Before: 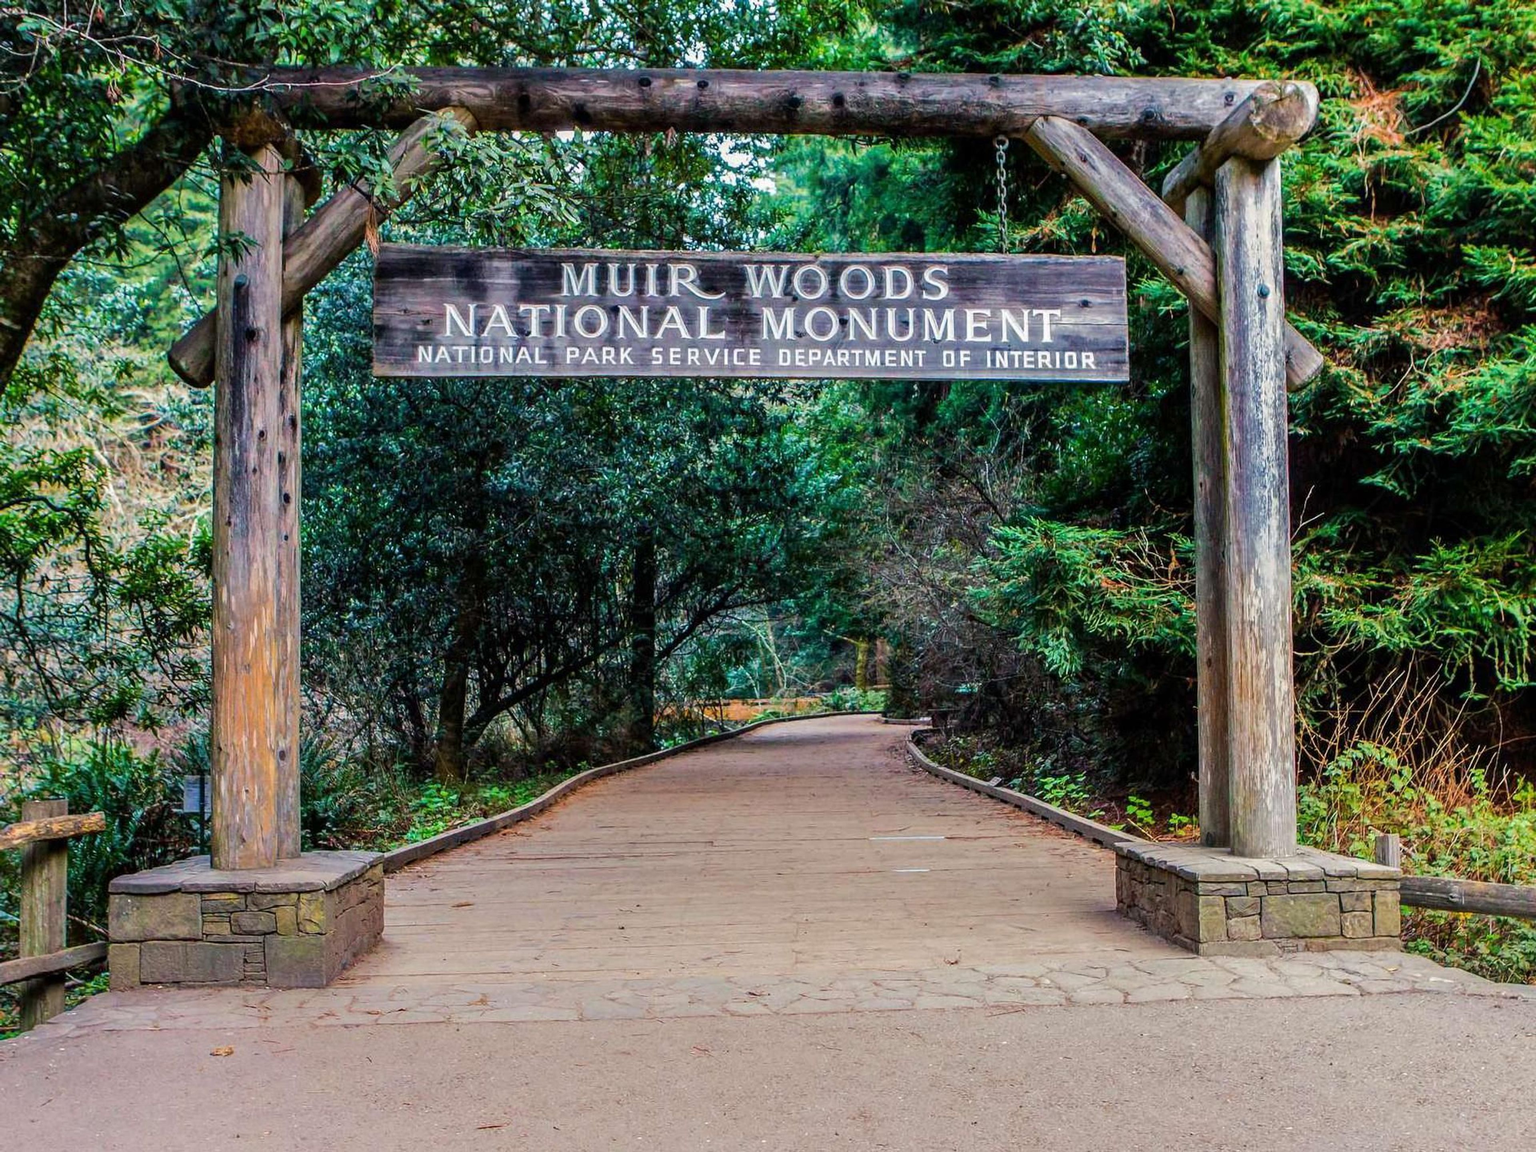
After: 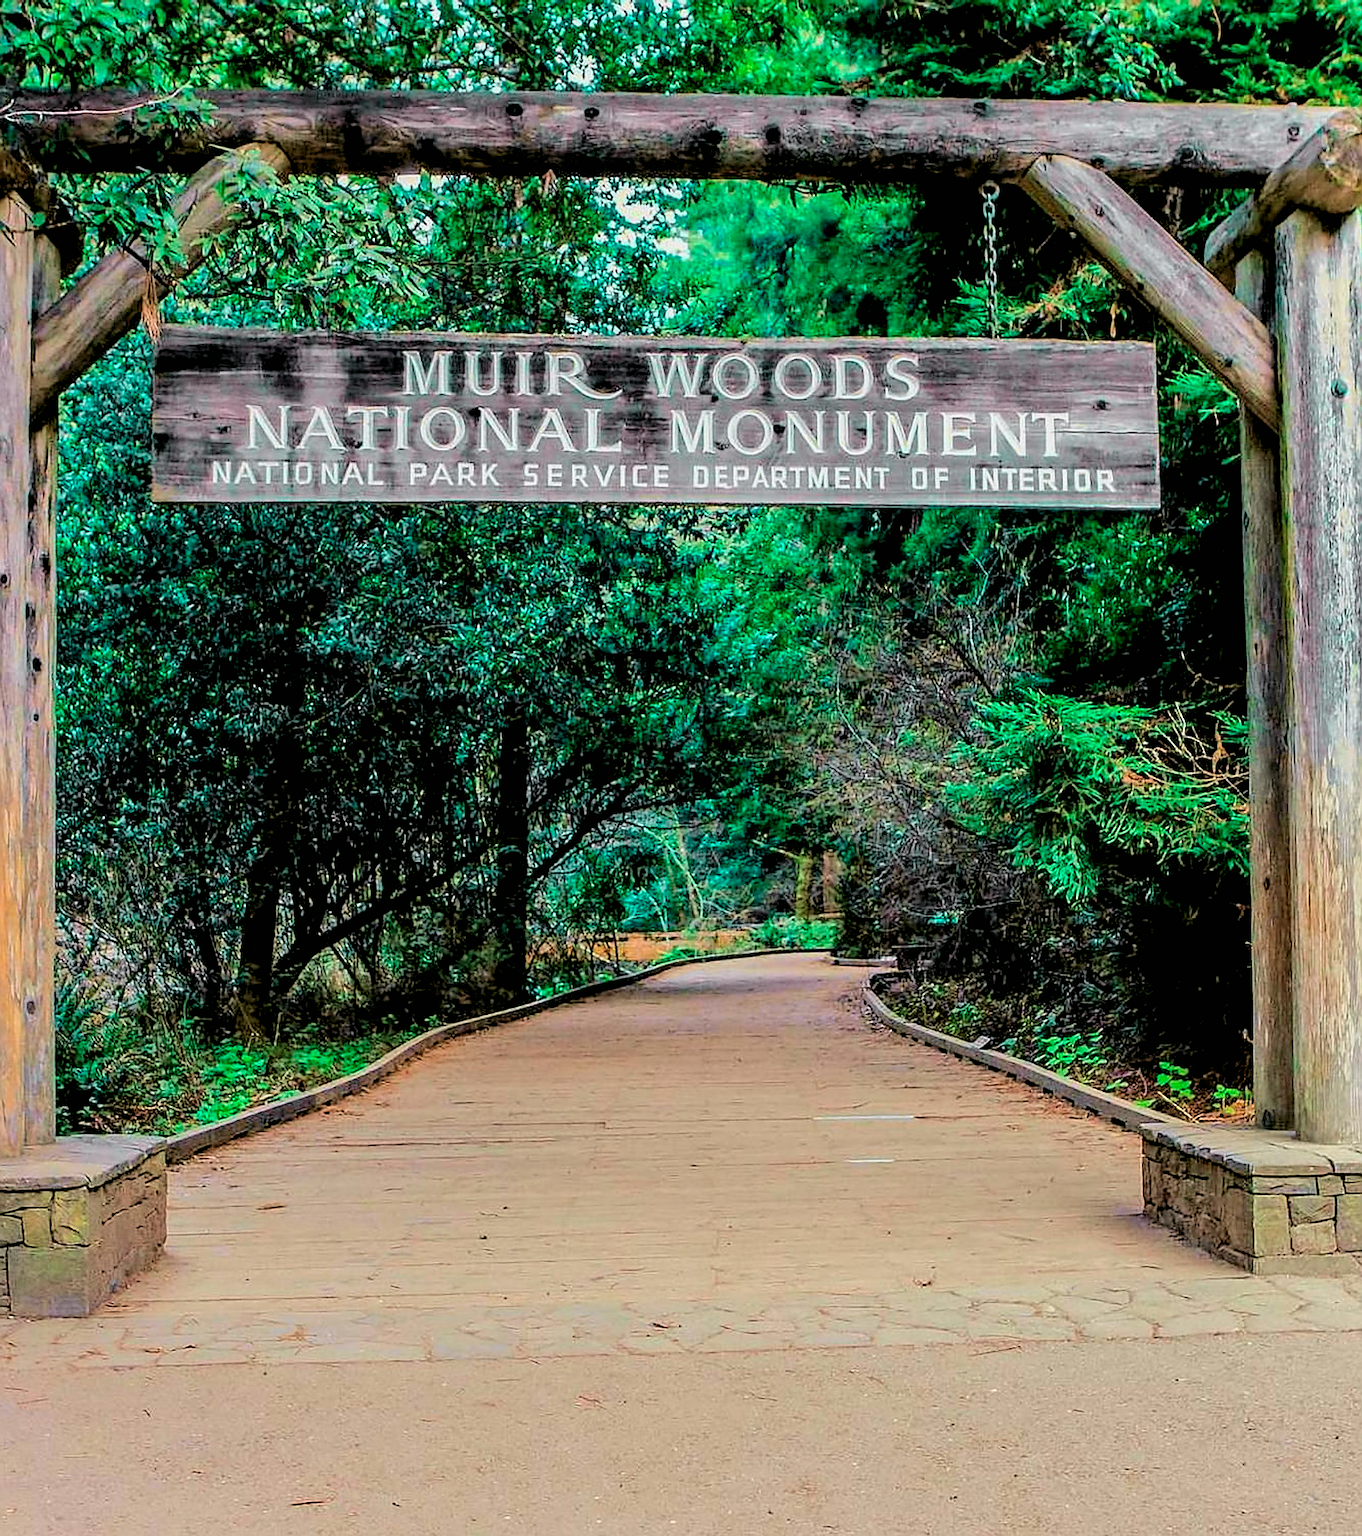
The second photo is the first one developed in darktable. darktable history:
rgb levels: levels [[0.01, 0.419, 0.839], [0, 0.5, 1], [0, 0.5, 1]]
crop: left 16.899%, right 16.556%
tone curve: curves: ch0 [(0, 0) (0.402, 0.473) (0.673, 0.68) (0.899, 0.832) (0.999, 0.903)]; ch1 [(0, 0) (0.379, 0.262) (0.464, 0.425) (0.498, 0.49) (0.507, 0.5) (0.53, 0.532) (0.582, 0.583) (0.68, 0.672) (0.791, 0.748) (1, 0.896)]; ch2 [(0, 0) (0.199, 0.414) (0.438, 0.49) (0.496, 0.501) (0.515, 0.546) (0.577, 0.605) (0.632, 0.649) (0.717, 0.727) (0.845, 0.855) (0.998, 0.977)], color space Lab, independent channels, preserve colors none
contrast brightness saturation: saturation -0.05
sharpen: radius 1.685, amount 1.294
